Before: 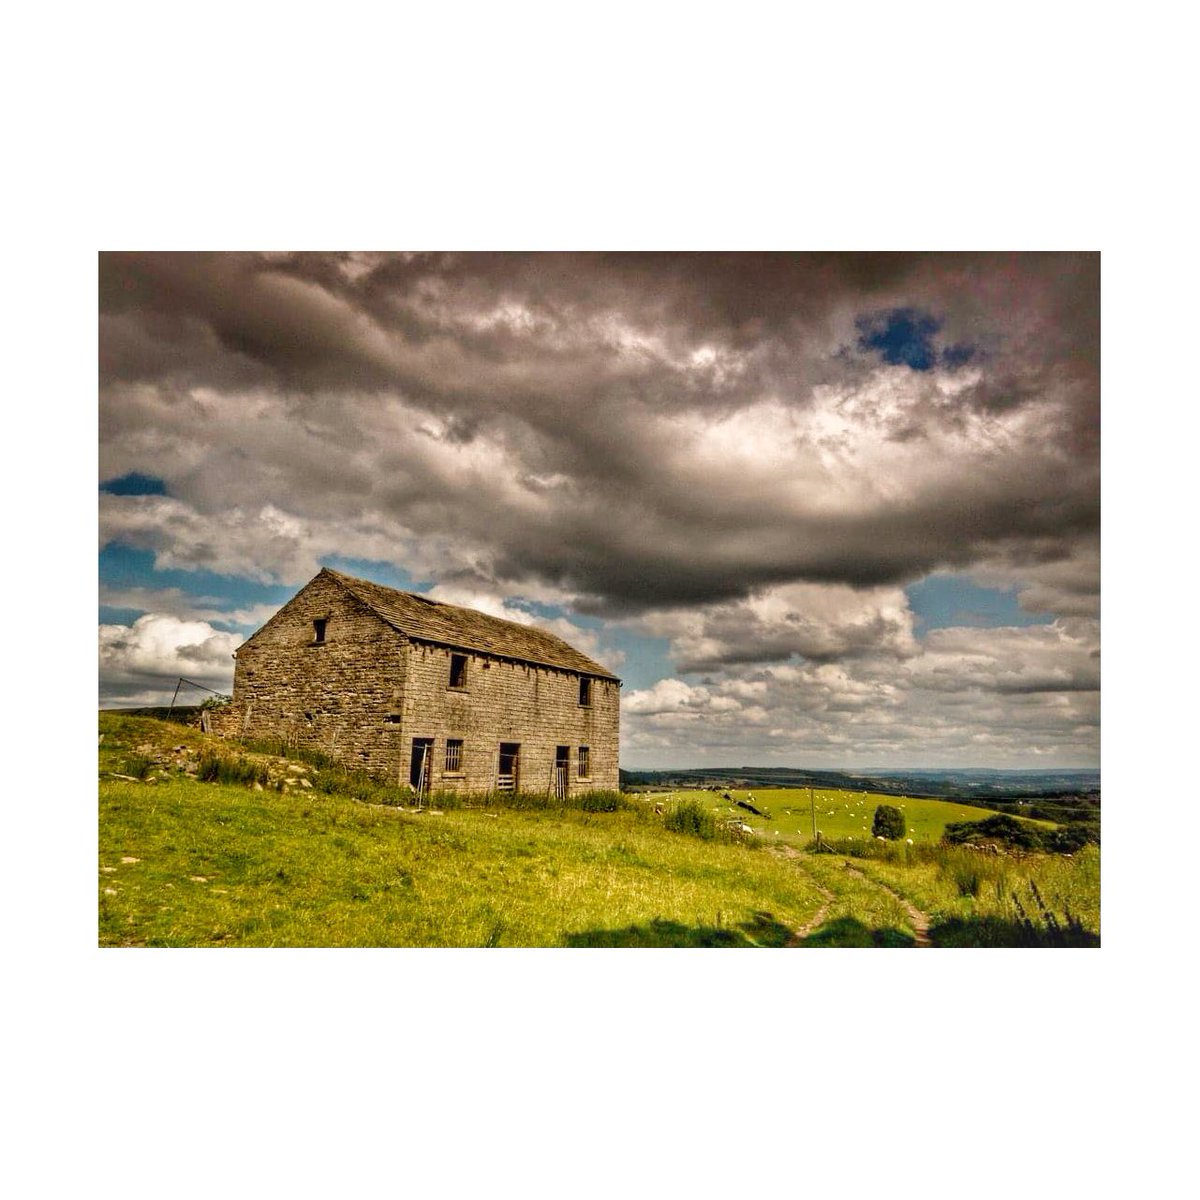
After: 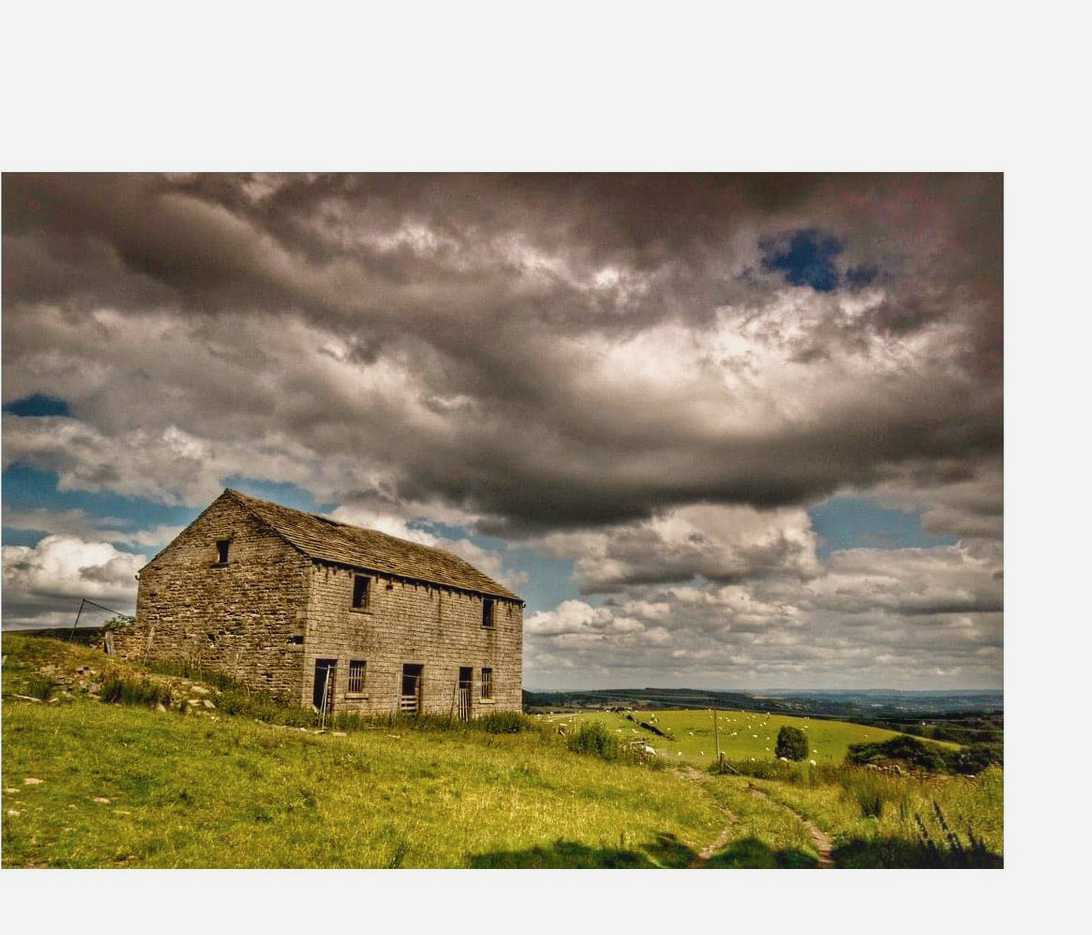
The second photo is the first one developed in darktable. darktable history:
contrast brightness saturation: contrast -0.08, brightness -0.04, saturation -0.11
crop: left 8.155%, top 6.611%, bottom 15.385%
